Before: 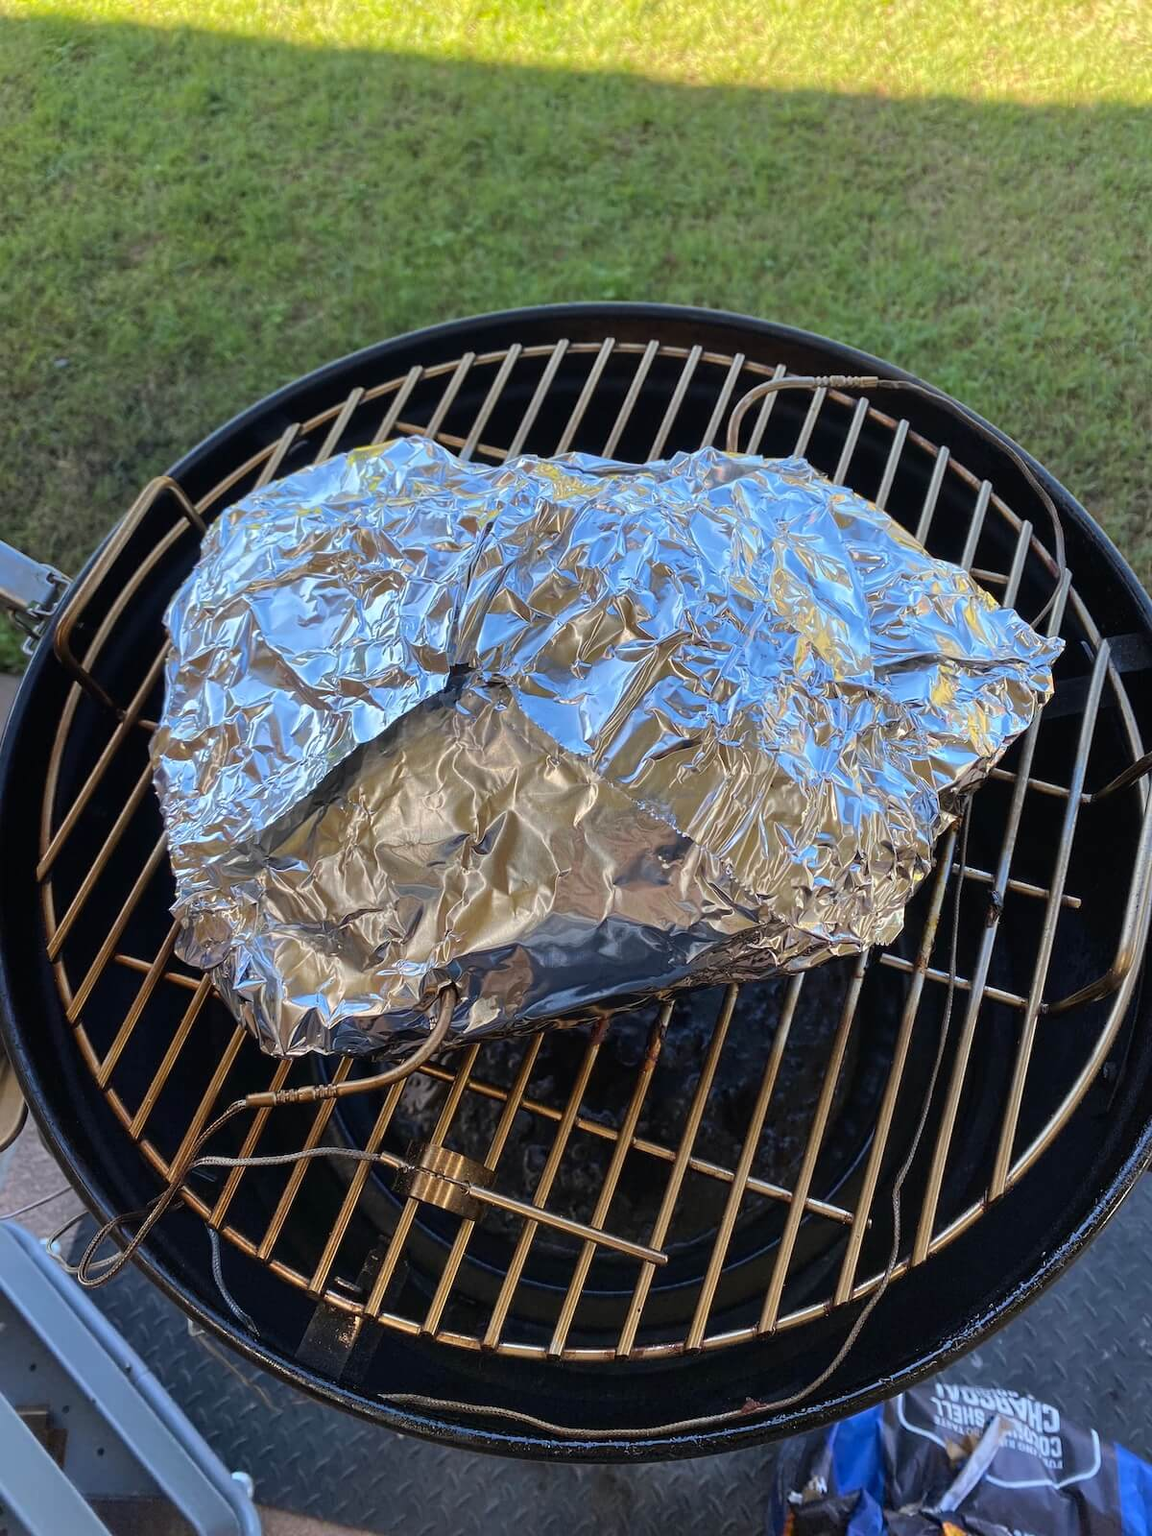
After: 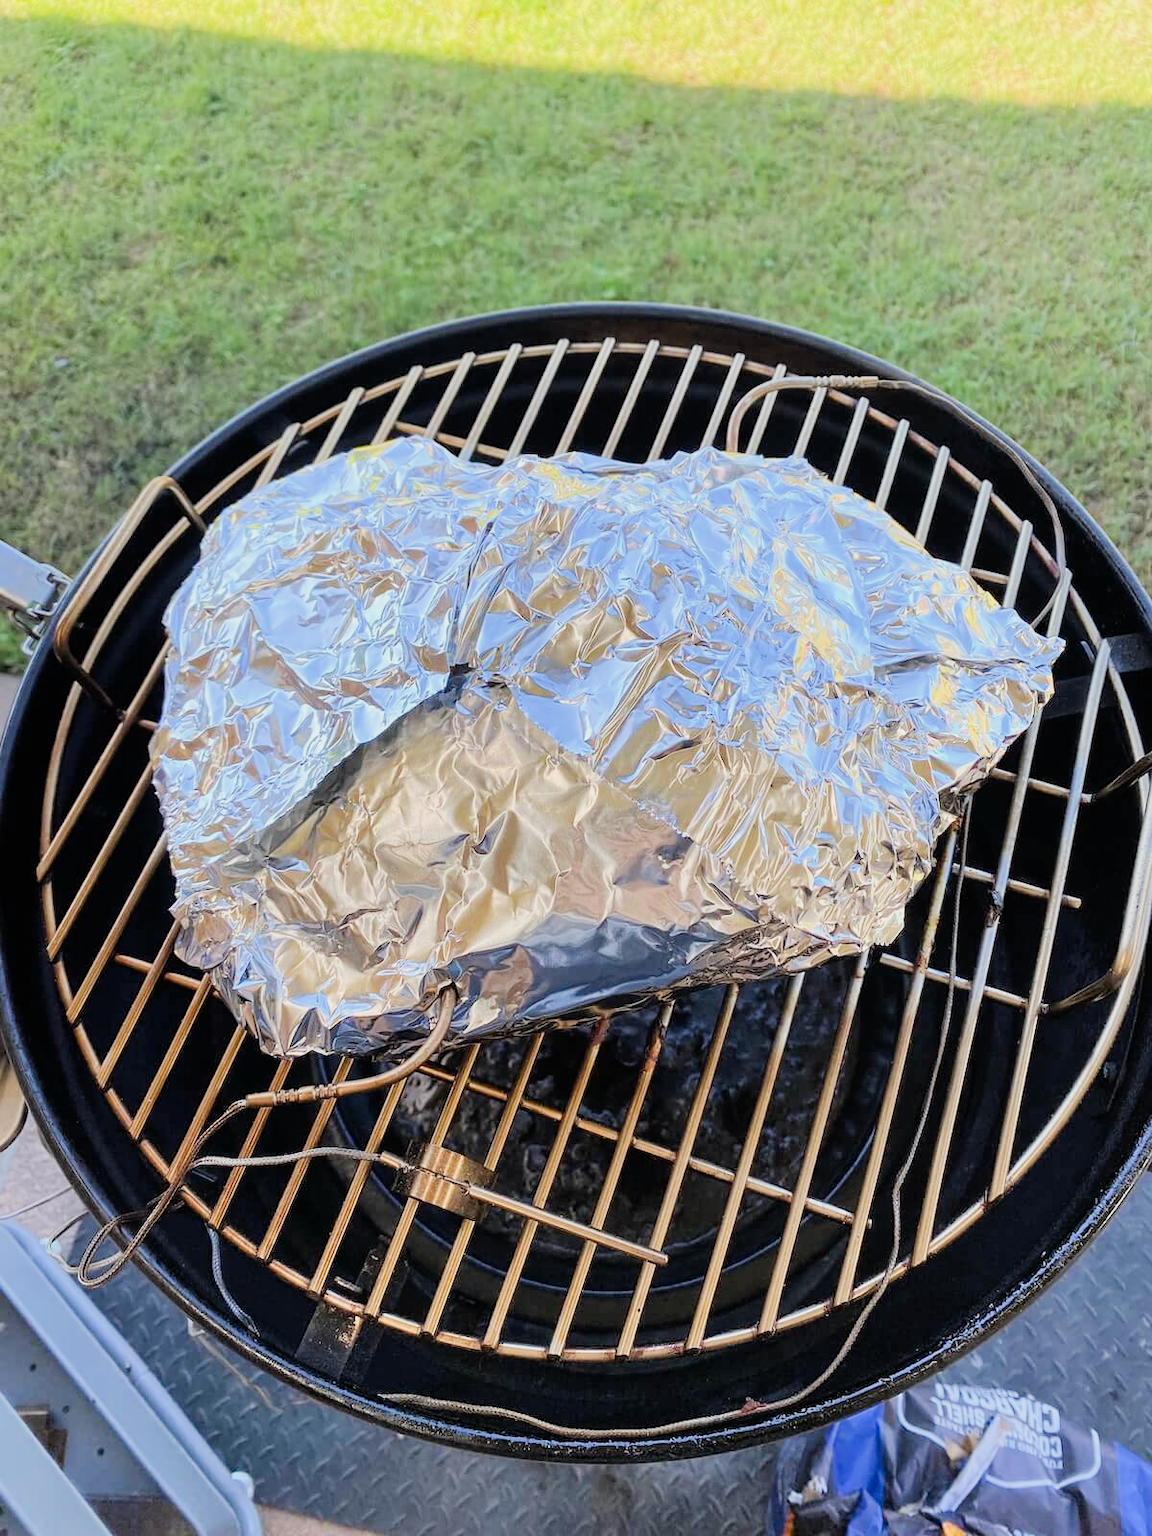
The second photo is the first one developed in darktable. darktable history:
exposure: black level correction 0, exposure 1.379 EV, compensate exposure bias true, compensate highlight preservation false
filmic rgb: black relative exposure -6.98 EV, white relative exposure 5.63 EV, hardness 2.86
